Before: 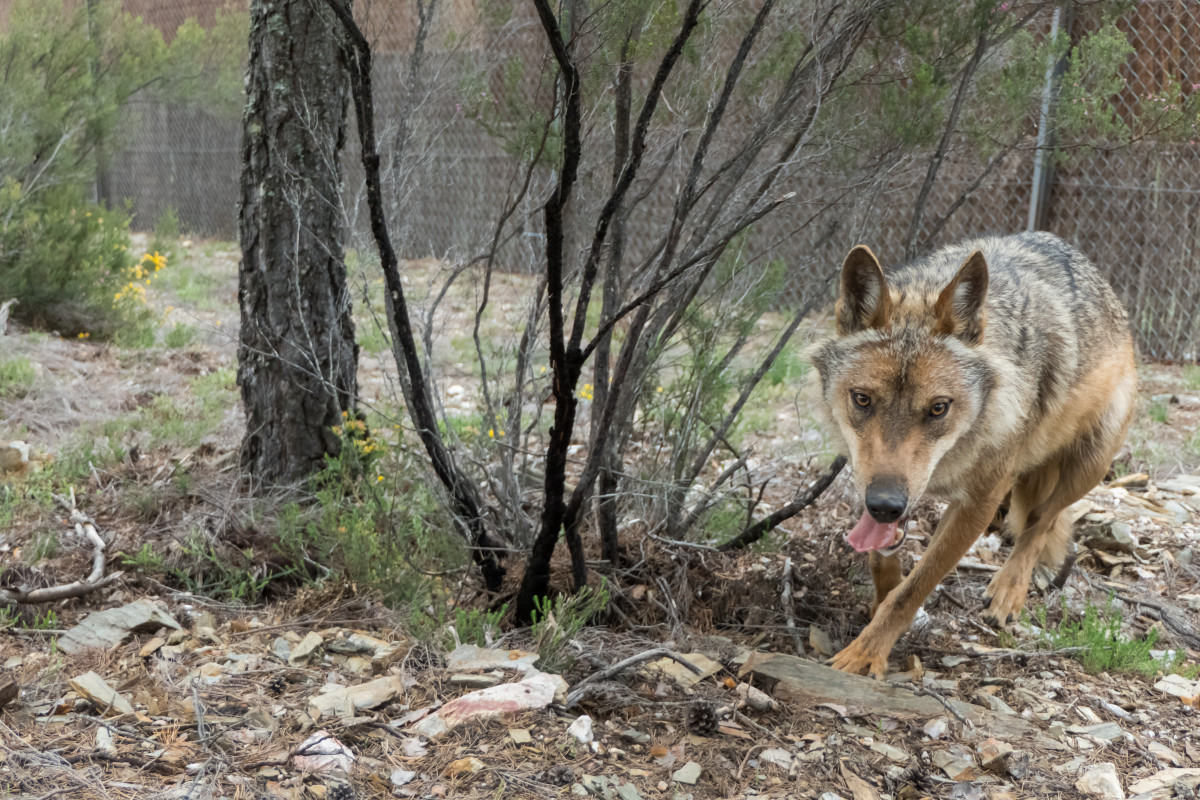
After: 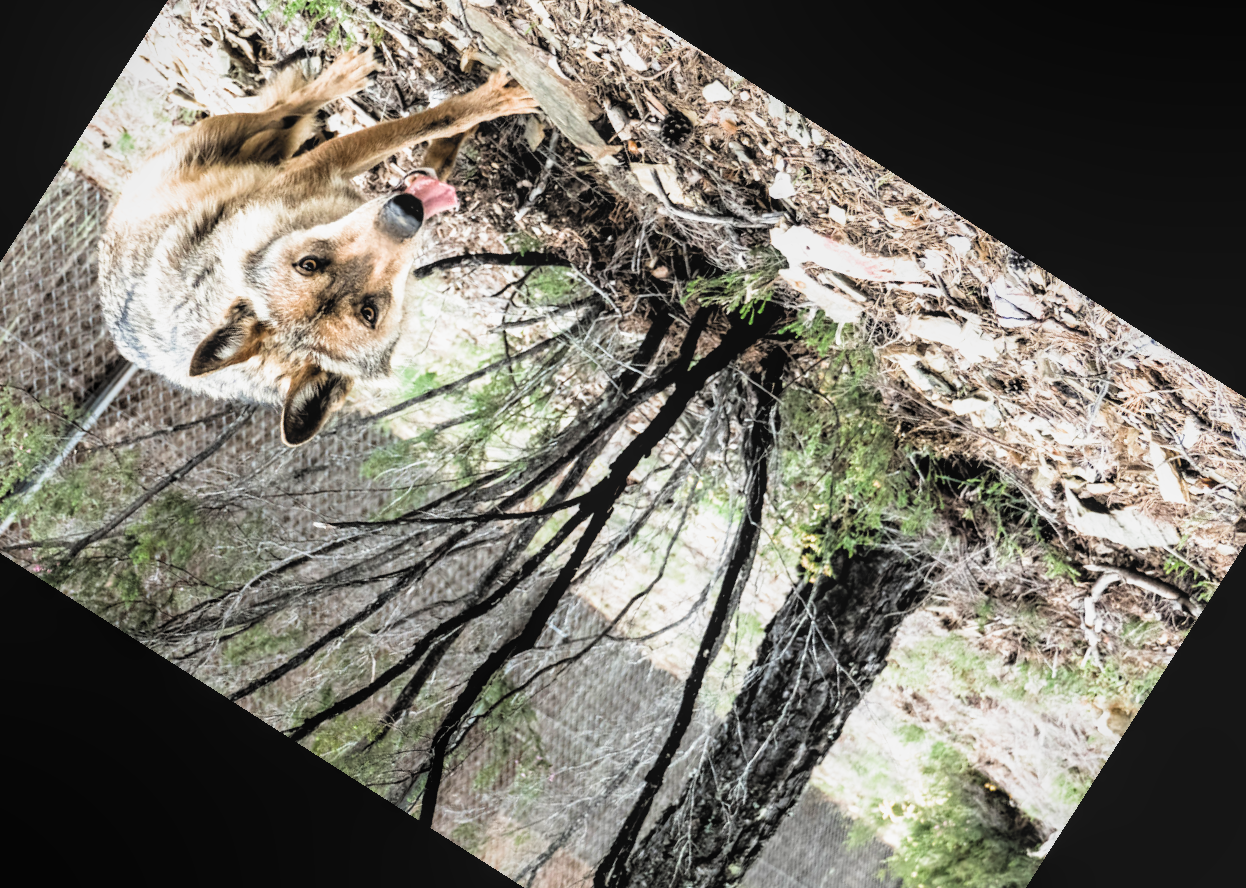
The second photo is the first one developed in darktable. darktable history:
filmic rgb: black relative exposure -3.47 EV, white relative exposure 2.26 EV, threshold 3 EV, hardness 3.41, color science v4 (2020), enable highlight reconstruction true
exposure: black level correction 0.001, exposure 0.5 EV, compensate highlight preservation false
local contrast: detail 110%
crop and rotate: angle 147.44°, left 9.11%, top 15.562%, right 4.463%, bottom 17.164%
contrast brightness saturation: contrast 0.197, brightness 0.167, saturation 0.229
